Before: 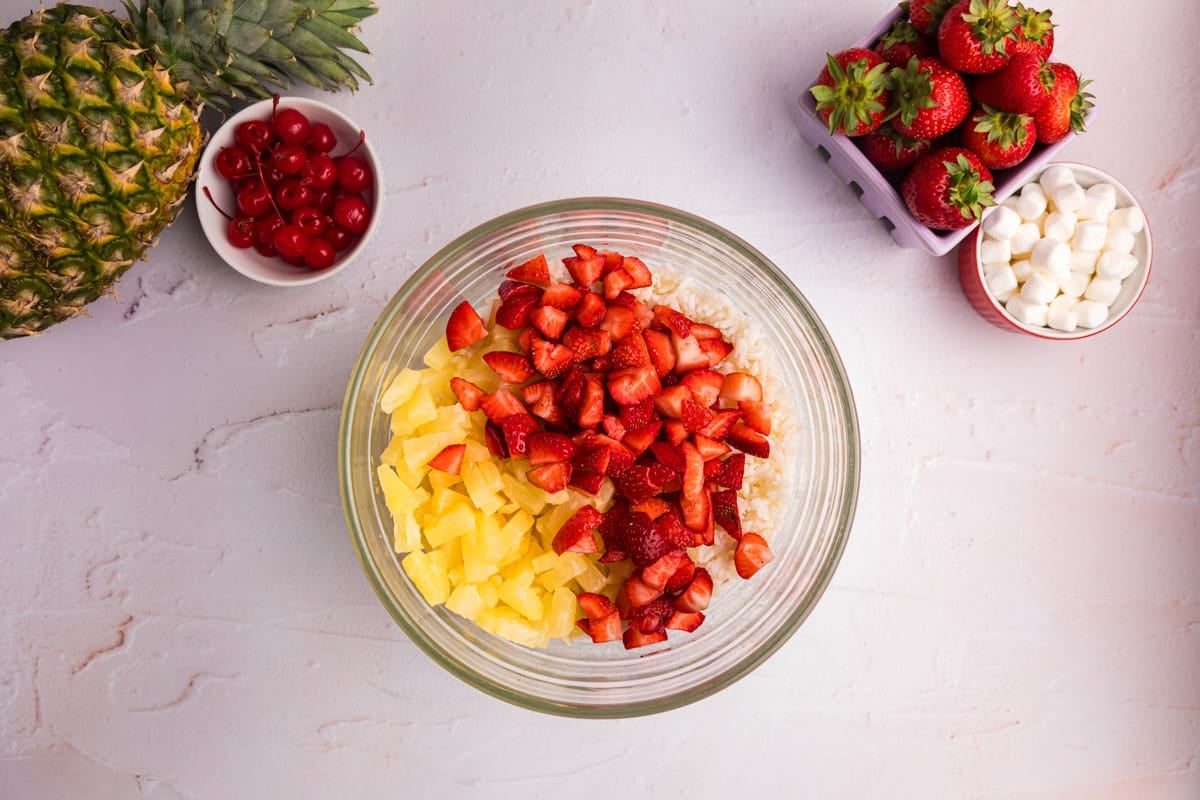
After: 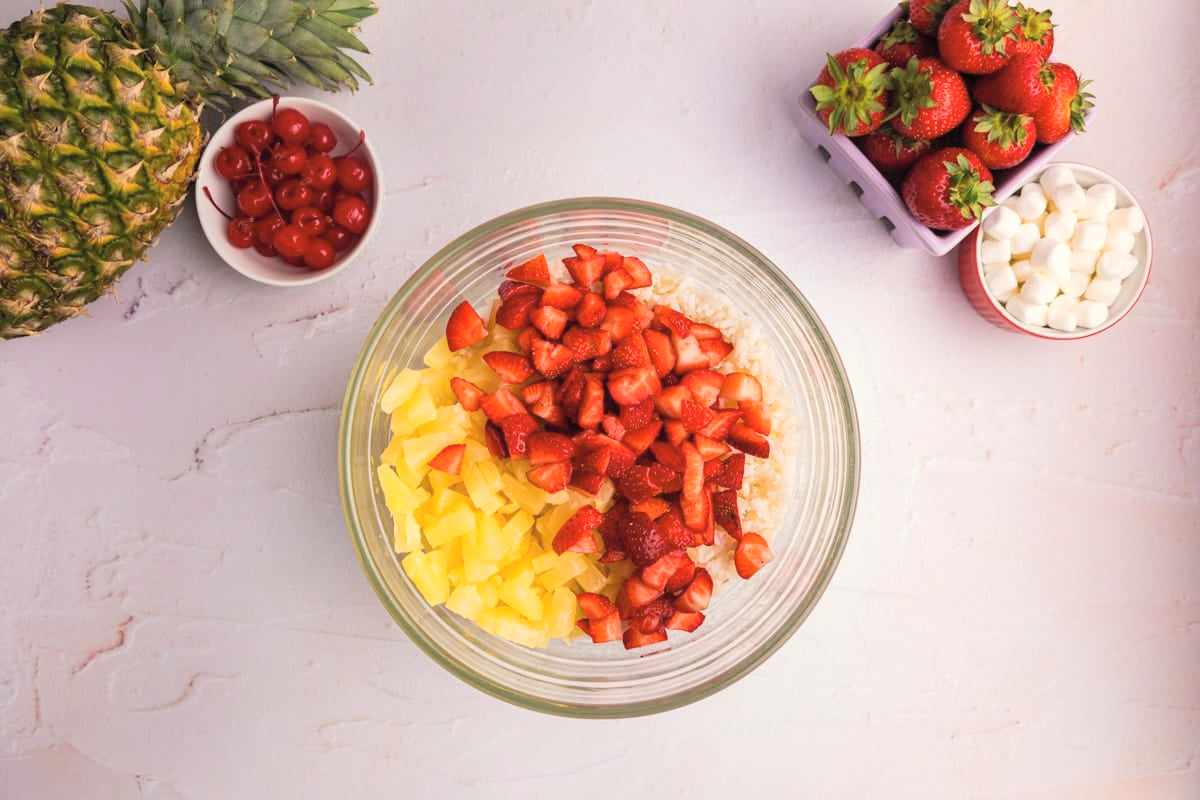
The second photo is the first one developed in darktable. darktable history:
contrast brightness saturation: brightness 0.146
color correction: highlights b* 2.92
